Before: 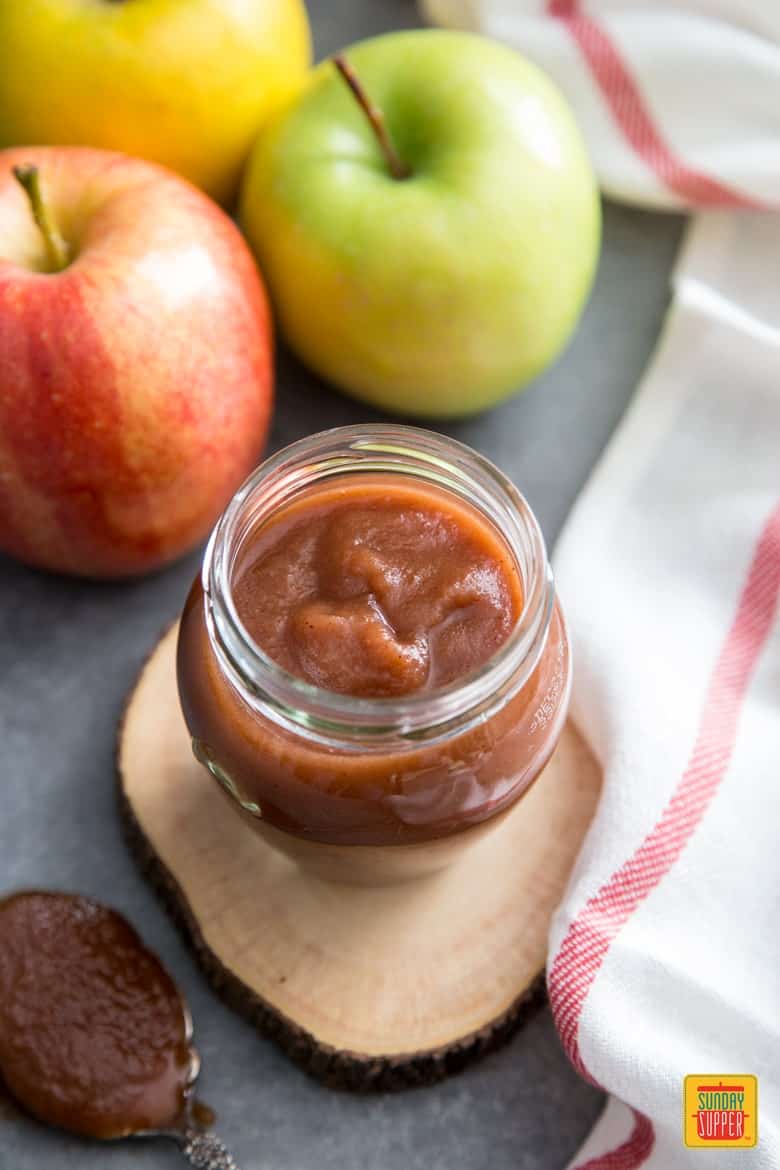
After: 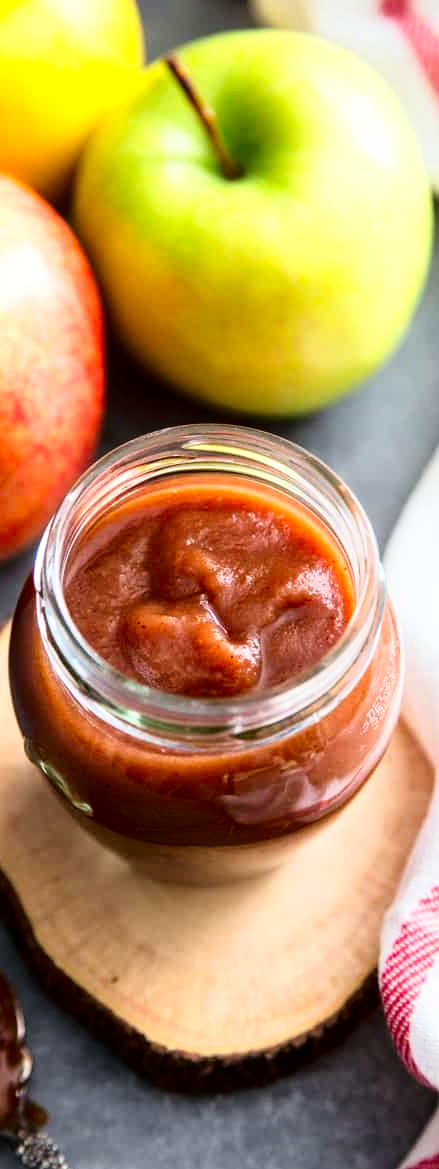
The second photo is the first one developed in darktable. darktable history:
contrast brightness saturation: brightness -0.252, saturation 0.199
base curve: curves: ch0 [(0, 0) (0.028, 0.03) (0.121, 0.232) (0.46, 0.748) (0.859, 0.968) (1, 1)], preserve colors average RGB
crop: left 21.631%, right 22.006%, bottom 0.011%
